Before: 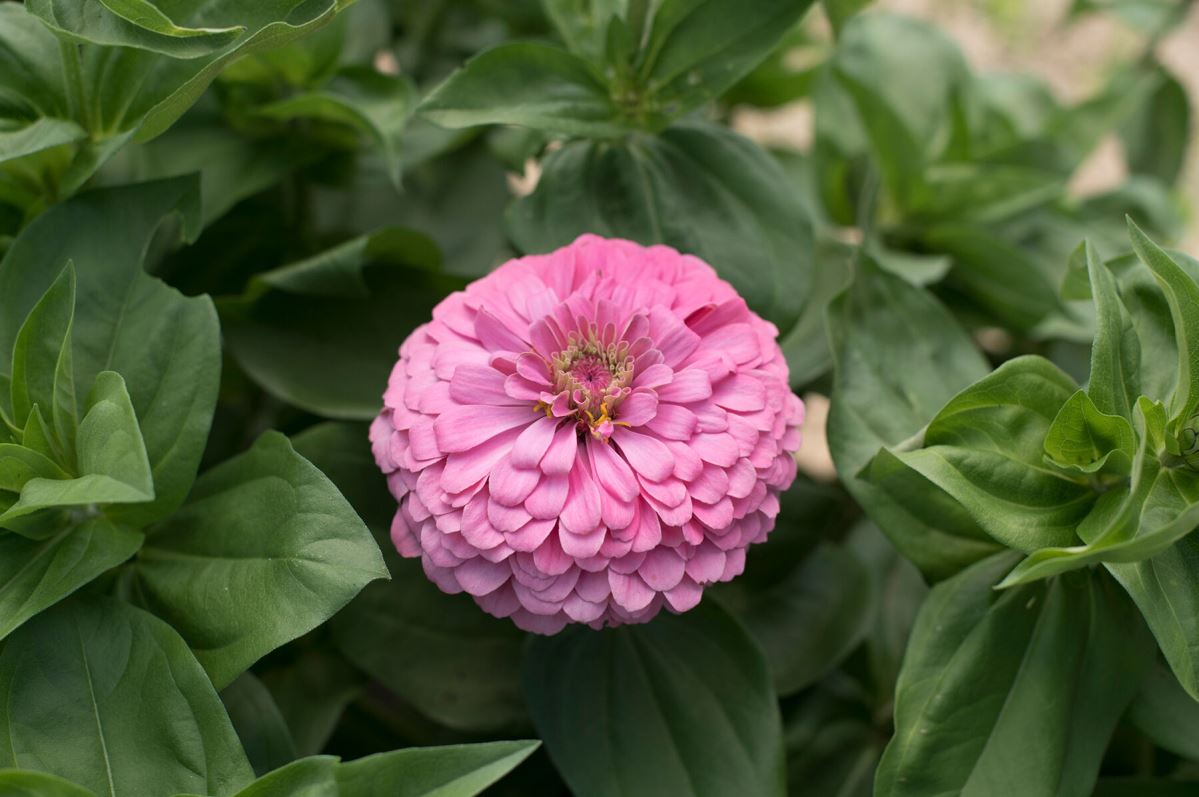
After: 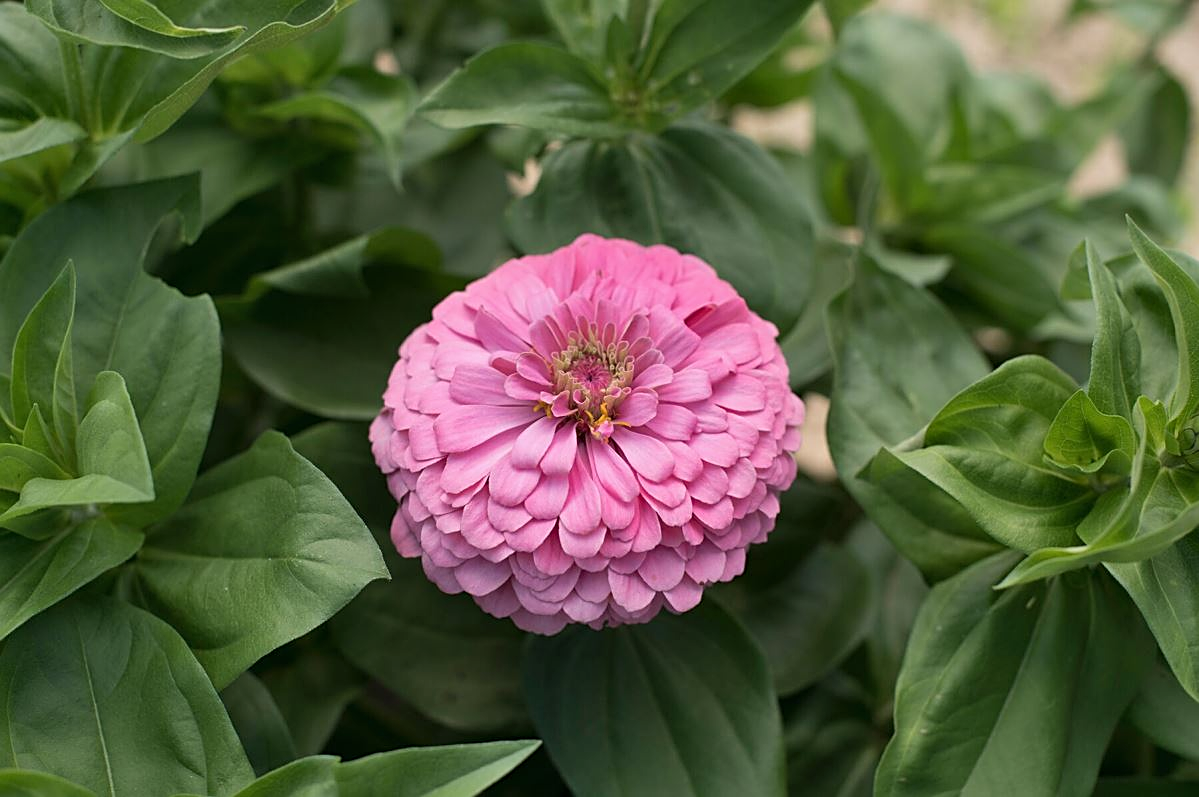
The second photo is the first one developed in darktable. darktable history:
shadows and highlights: shadows 43.67, white point adjustment -1.28, soften with gaussian
sharpen: on, module defaults
